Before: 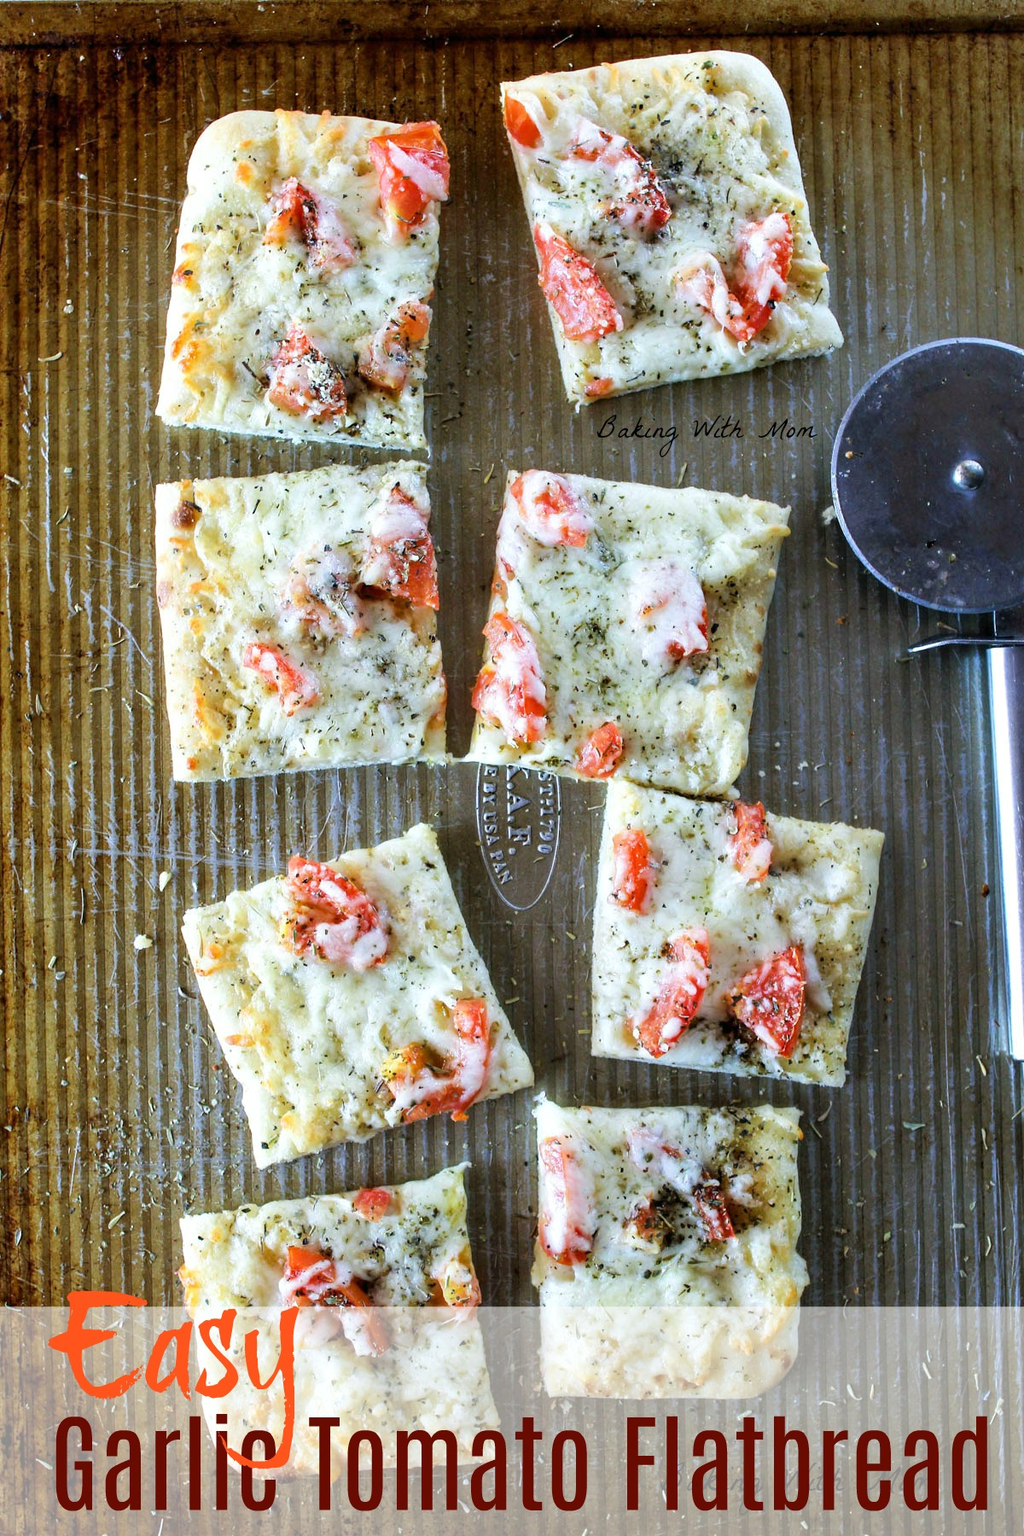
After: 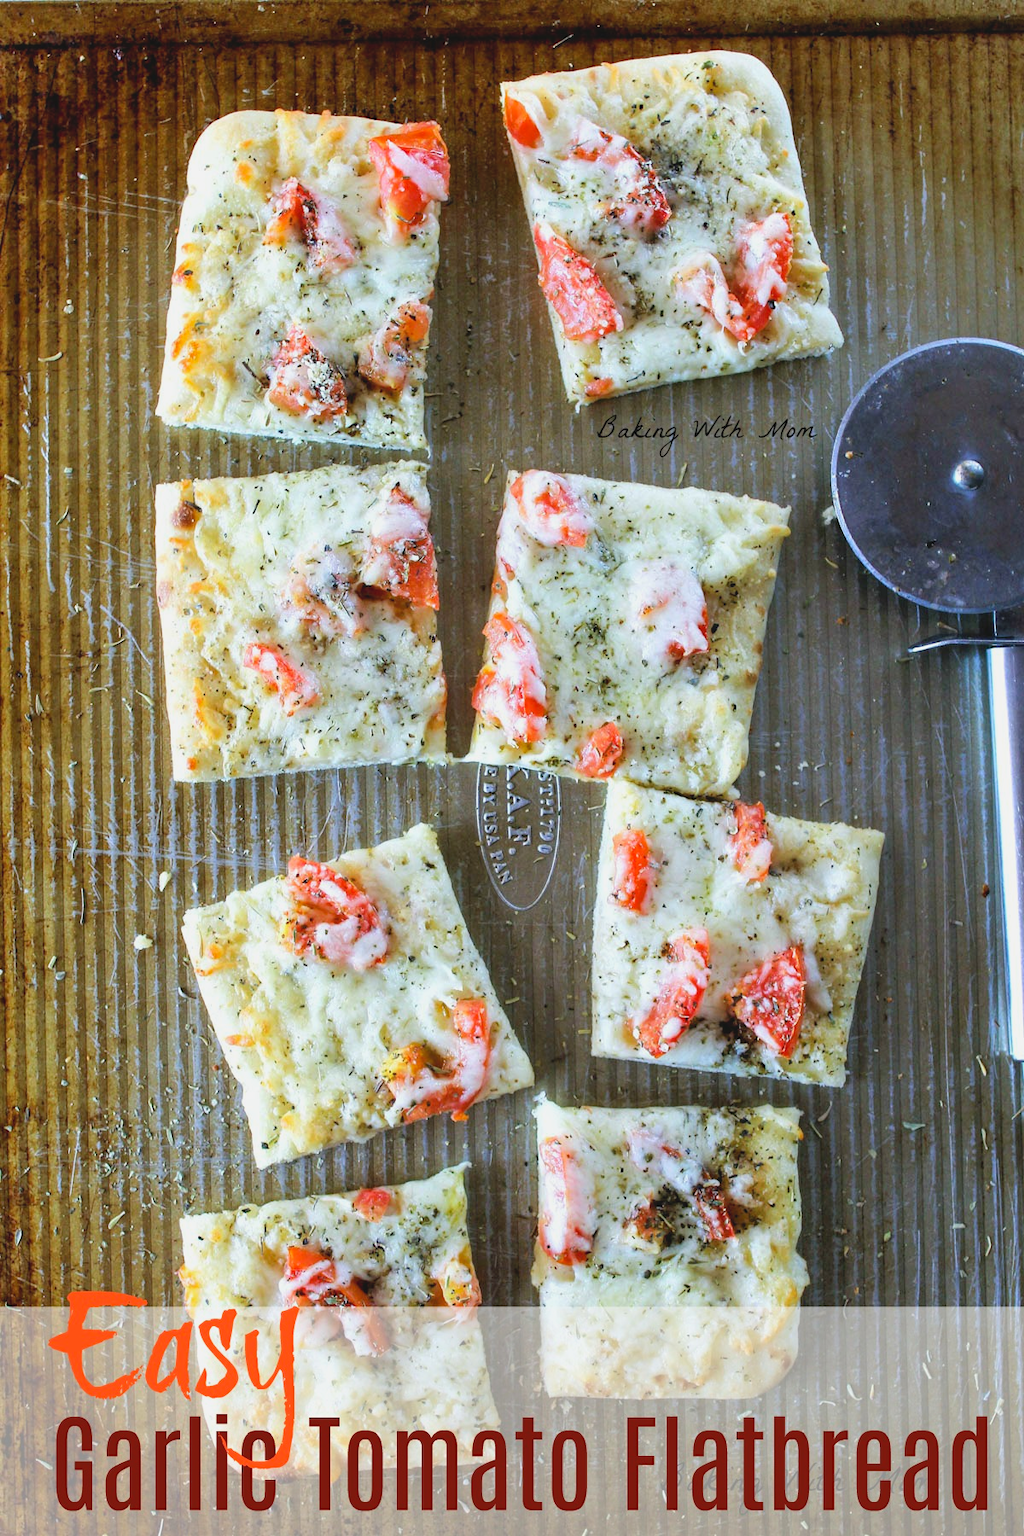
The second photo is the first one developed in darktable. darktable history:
contrast brightness saturation: contrast -0.098, brightness 0.049, saturation 0.079
